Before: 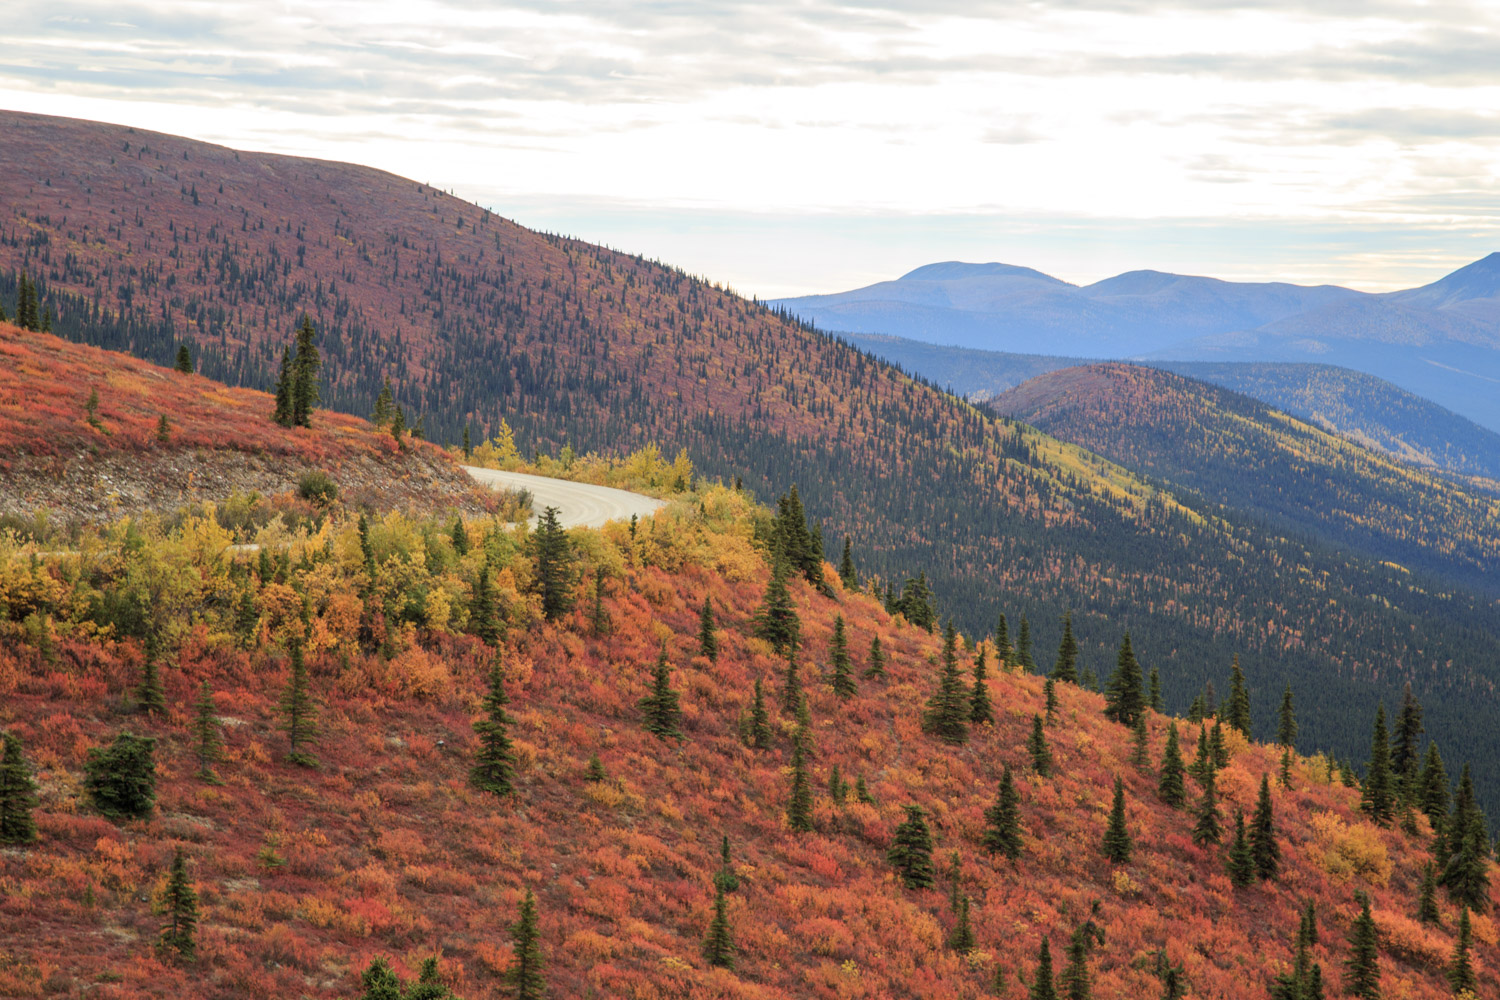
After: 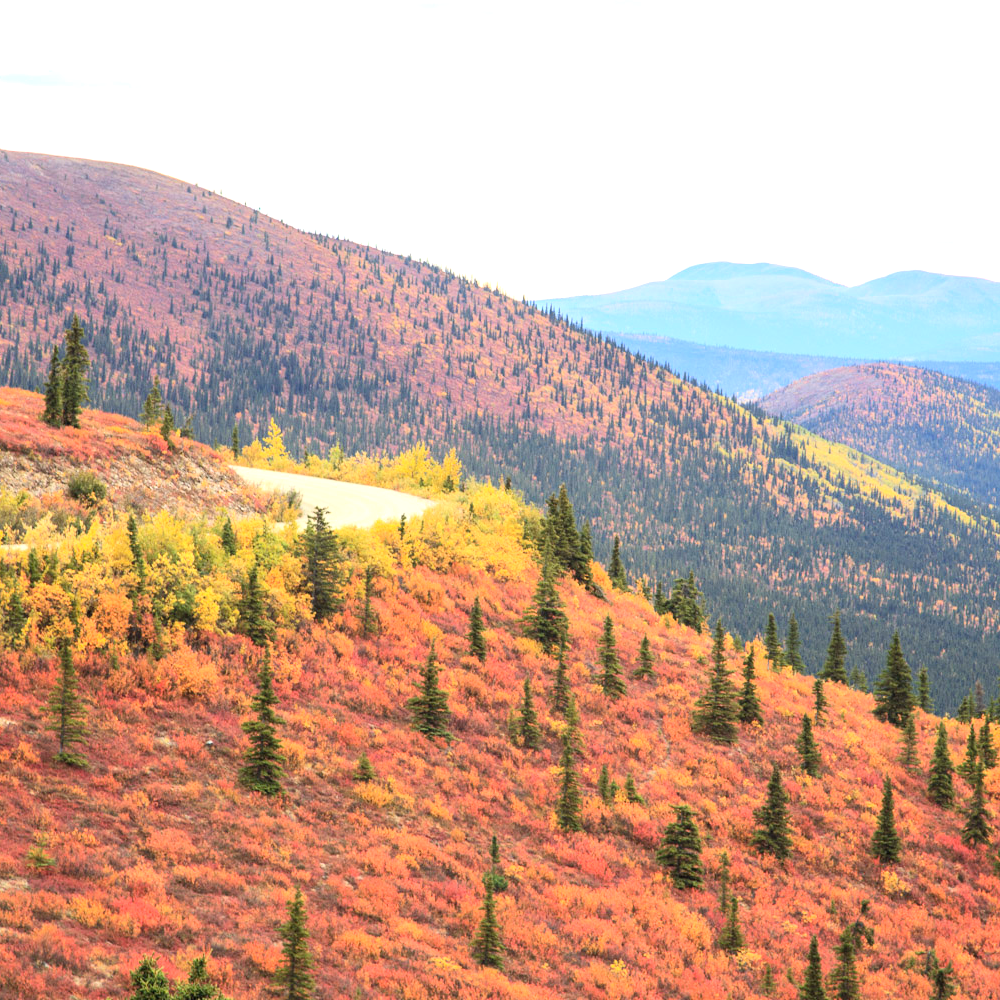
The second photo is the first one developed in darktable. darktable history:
tone equalizer: on, module defaults
crop and rotate: left 15.446%, right 17.836%
contrast brightness saturation: contrast 0.2, brightness 0.16, saturation 0.22
exposure: exposure 0.766 EV, compensate highlight preservation false
